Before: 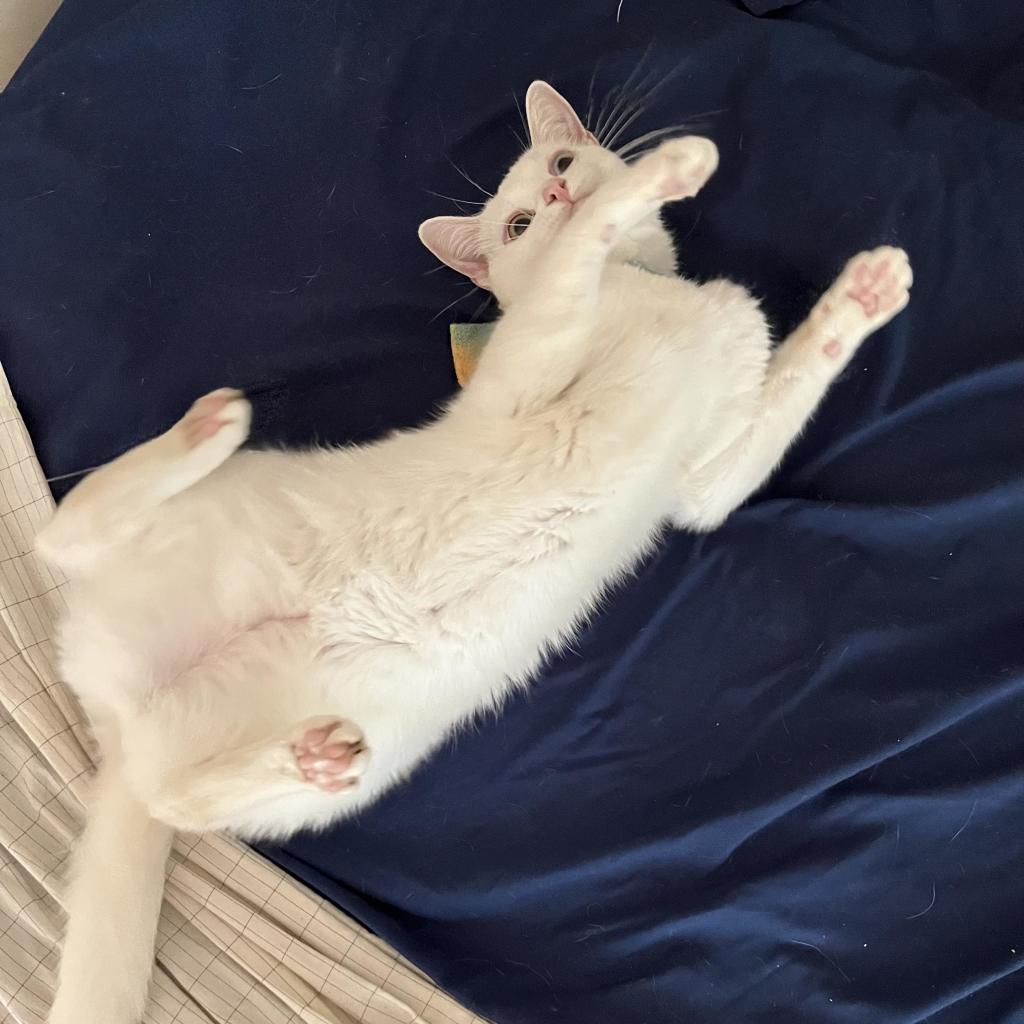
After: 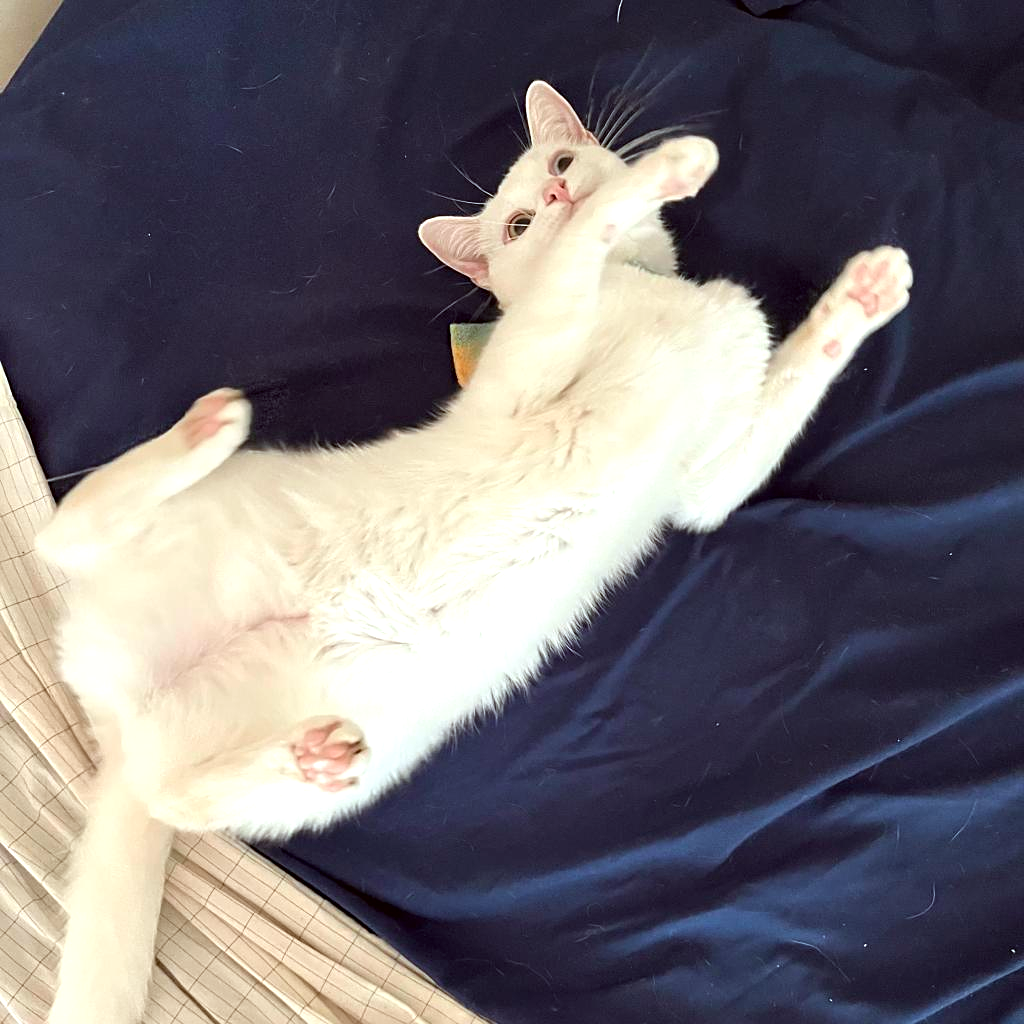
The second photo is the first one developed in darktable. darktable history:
sharpen: amount 0.2
exposure: black level correction 0.001, exposure 0.5 EV, compensate exposure bias true, compensate highlight preservation false
color correction: highlights a* -4.98, highlights b* -3.76, shadows a* 3.83, shadows b* 4.08
